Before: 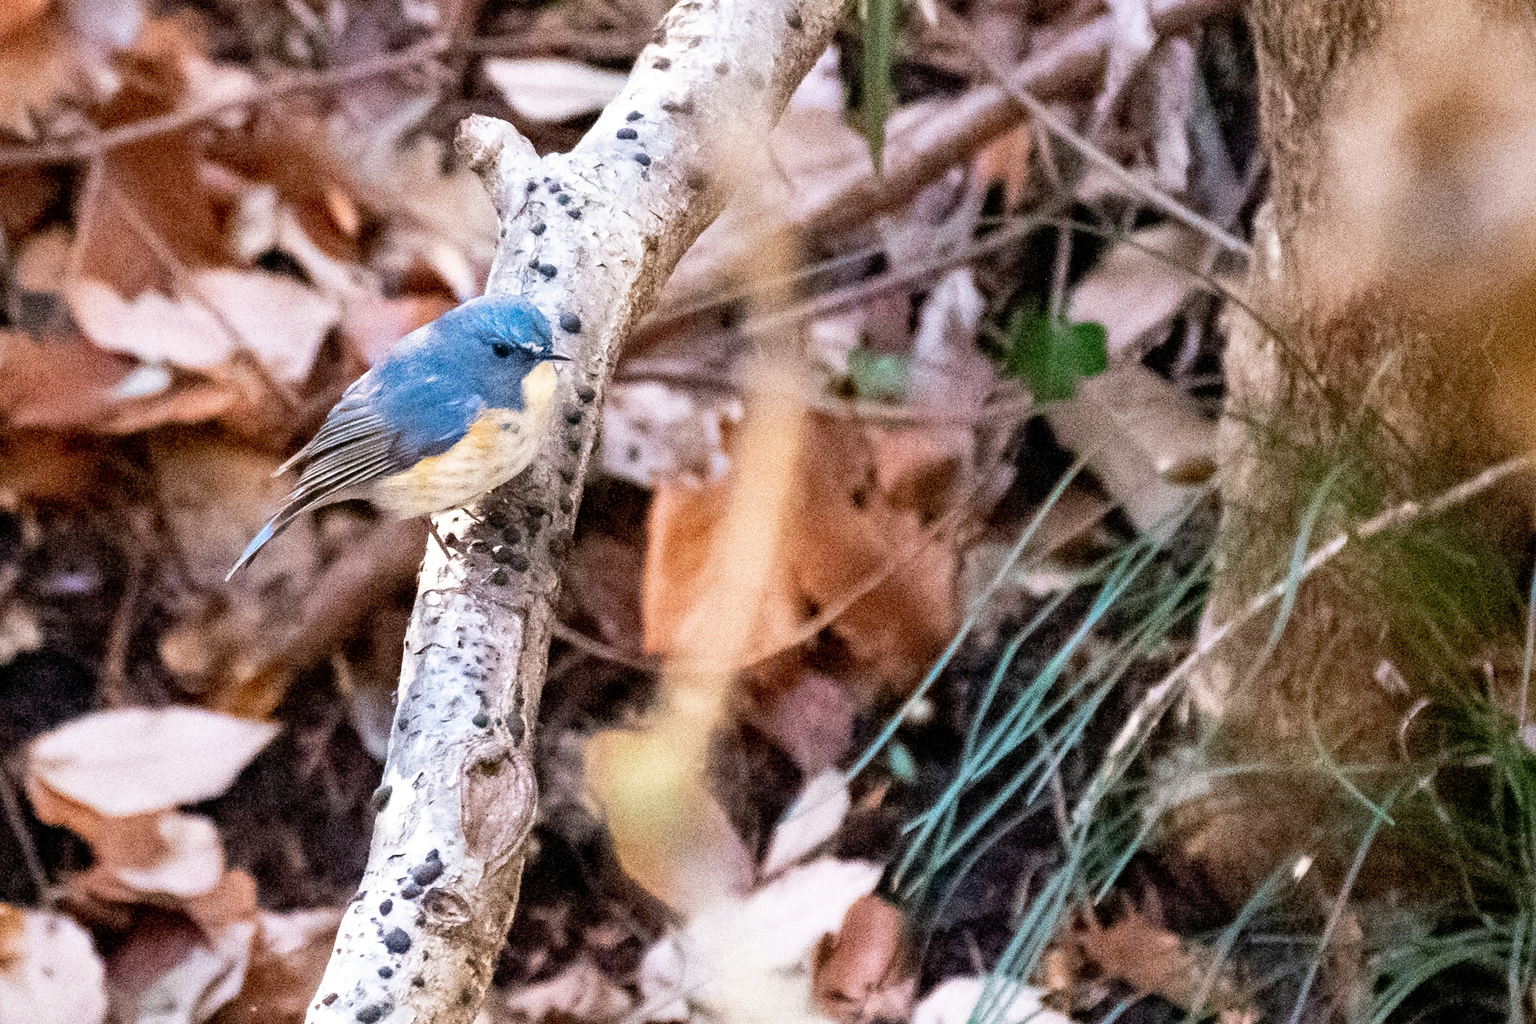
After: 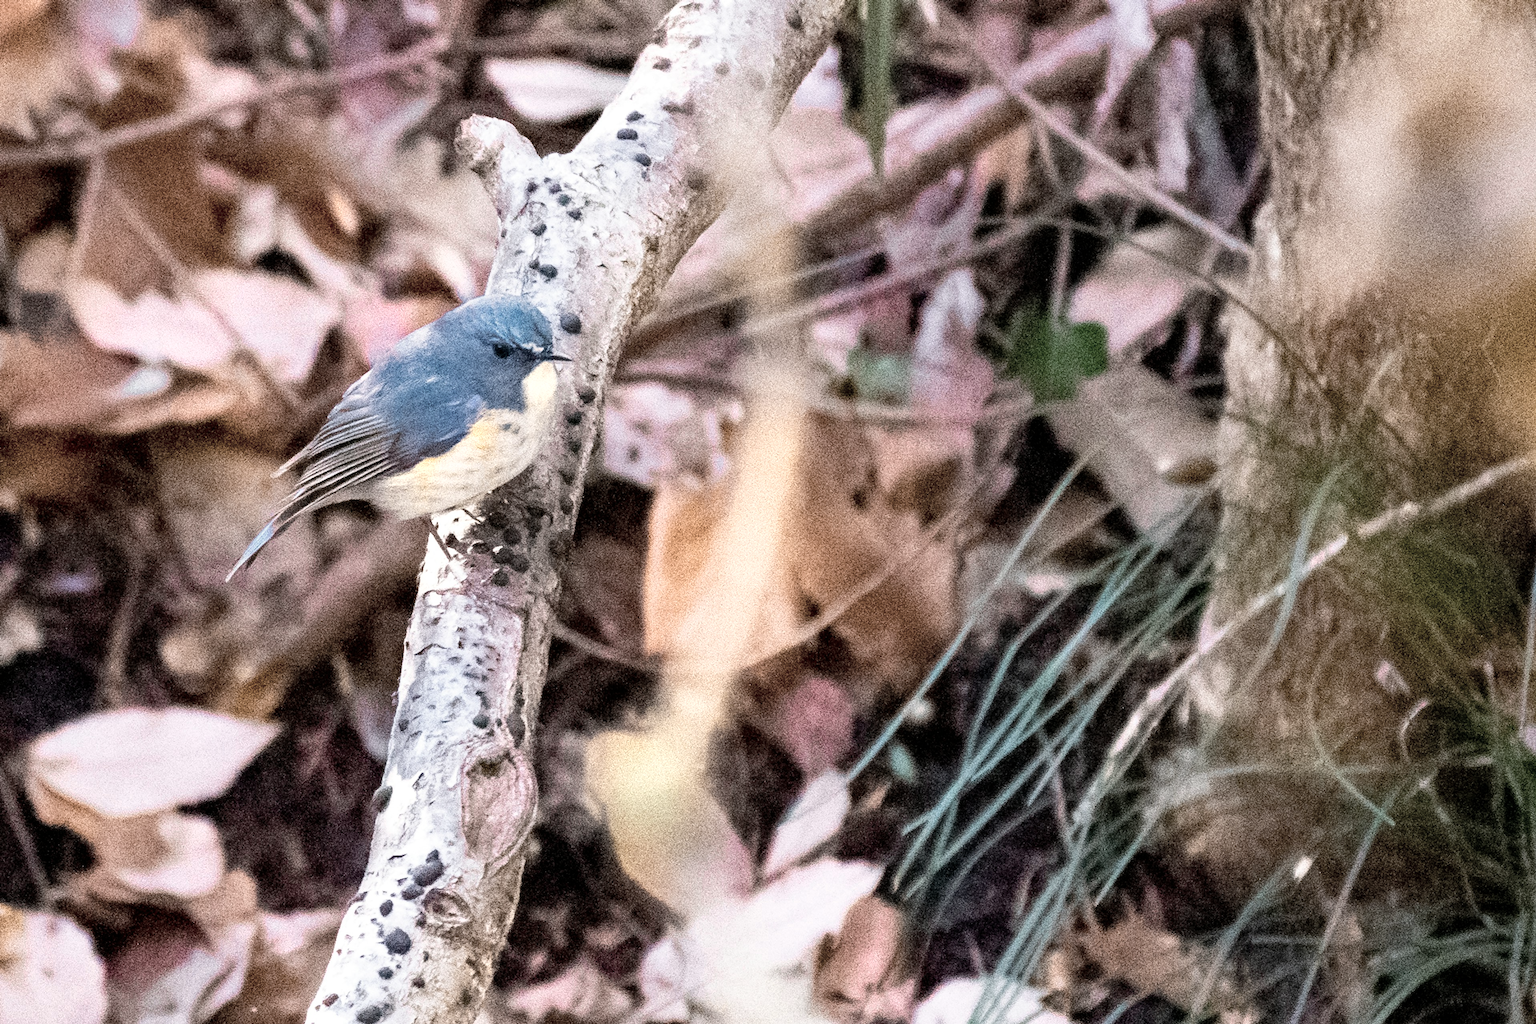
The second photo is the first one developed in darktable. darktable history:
color zones: curves: ch0 [(0, 0.6) (0.129, 0.585) (0.193, 0.596) (0.429, 0.5) (0.571, 0.5) (0.714, 0.5) (0.857, 0.5) (1, 0.6)]; ch1 [(0, 0.453) (0.112, 0.245) (0.213, 0.252) (0.429, 0.233) (0.571, 0.231) (0.683, 0.242) (0.857, 0.296) (1, 0.453)]
color balance rgb: perceptual saturation grading › global saturation 20%, global vibrance 20%
